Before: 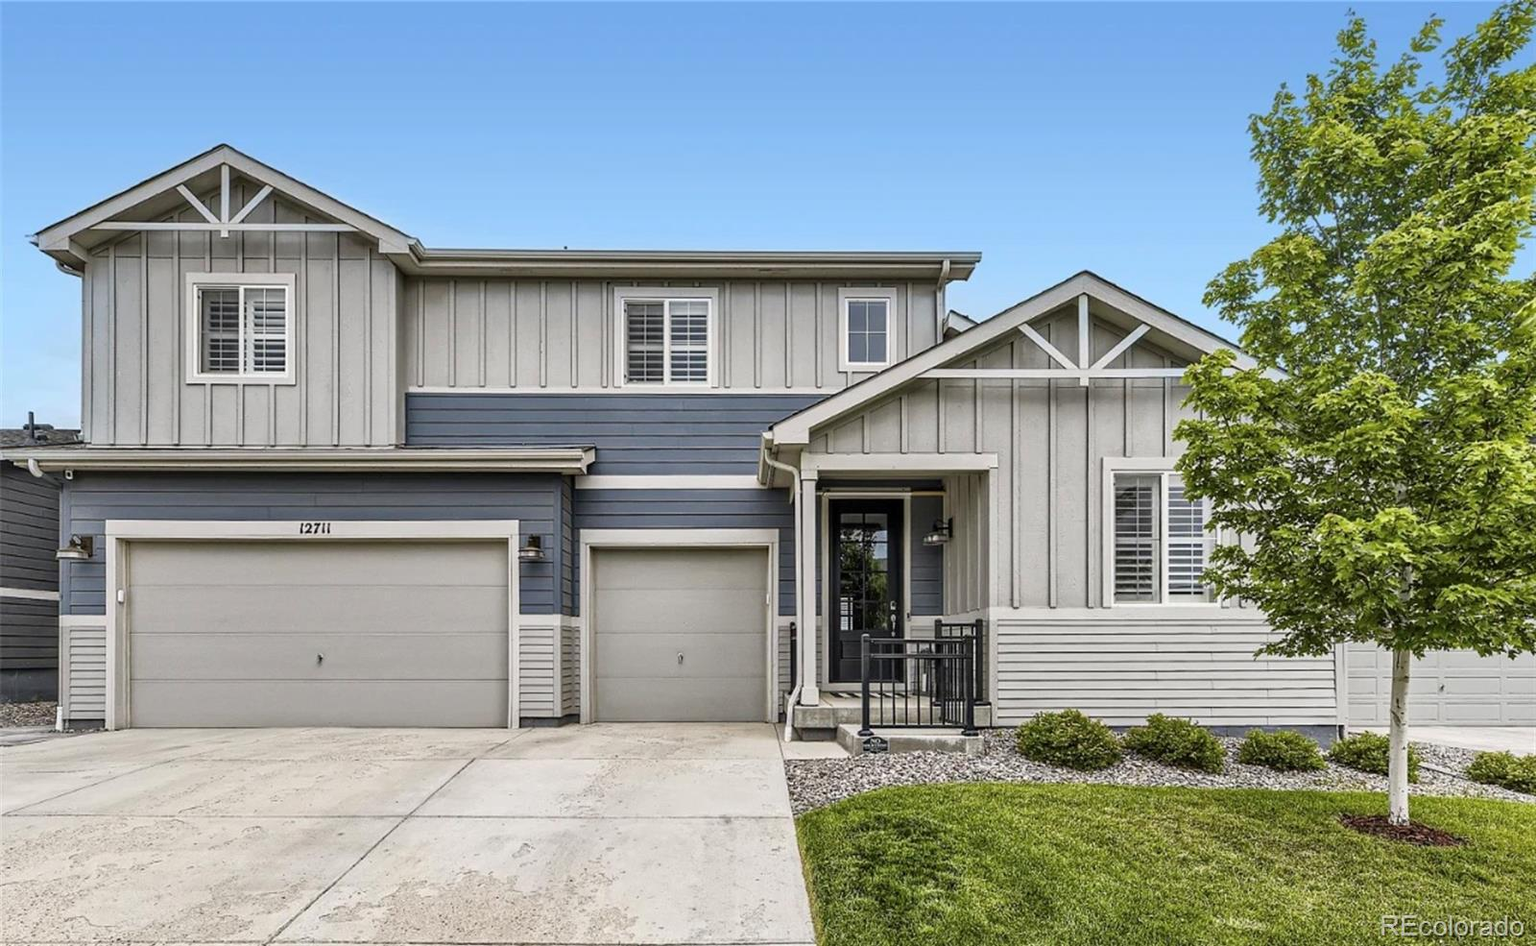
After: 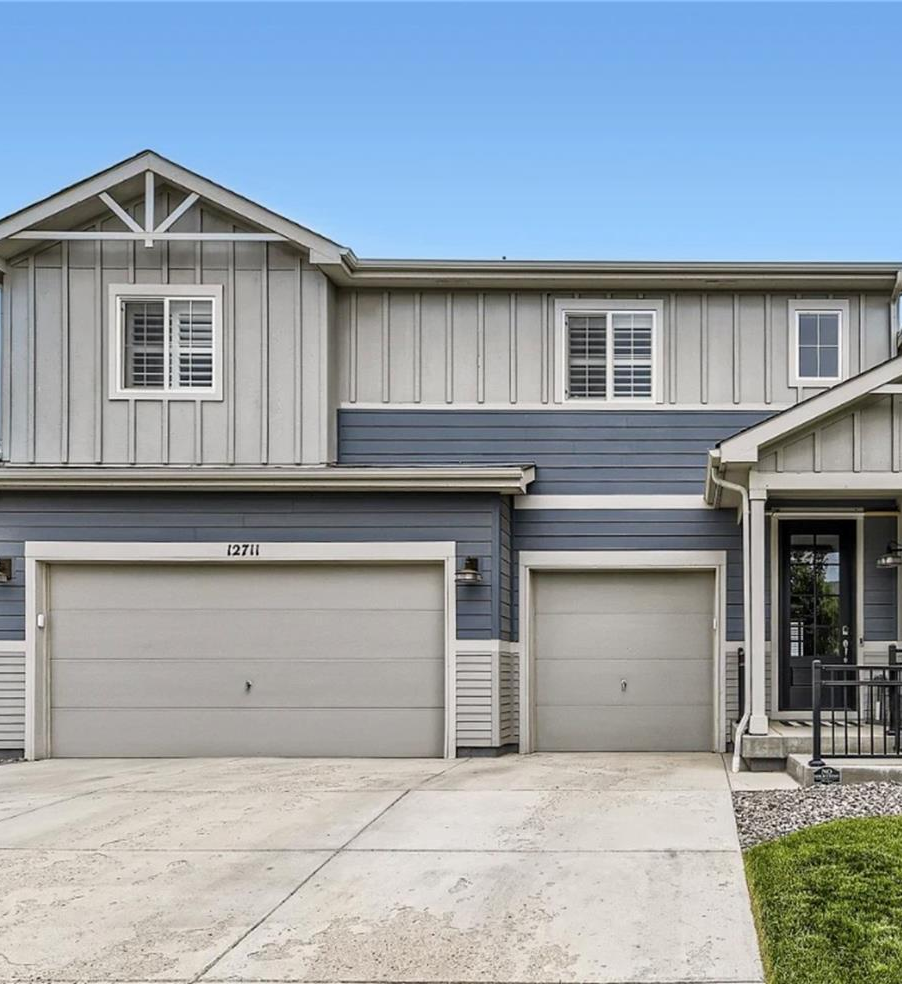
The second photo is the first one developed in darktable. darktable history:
crop: left 5.337%, right 38.26%
